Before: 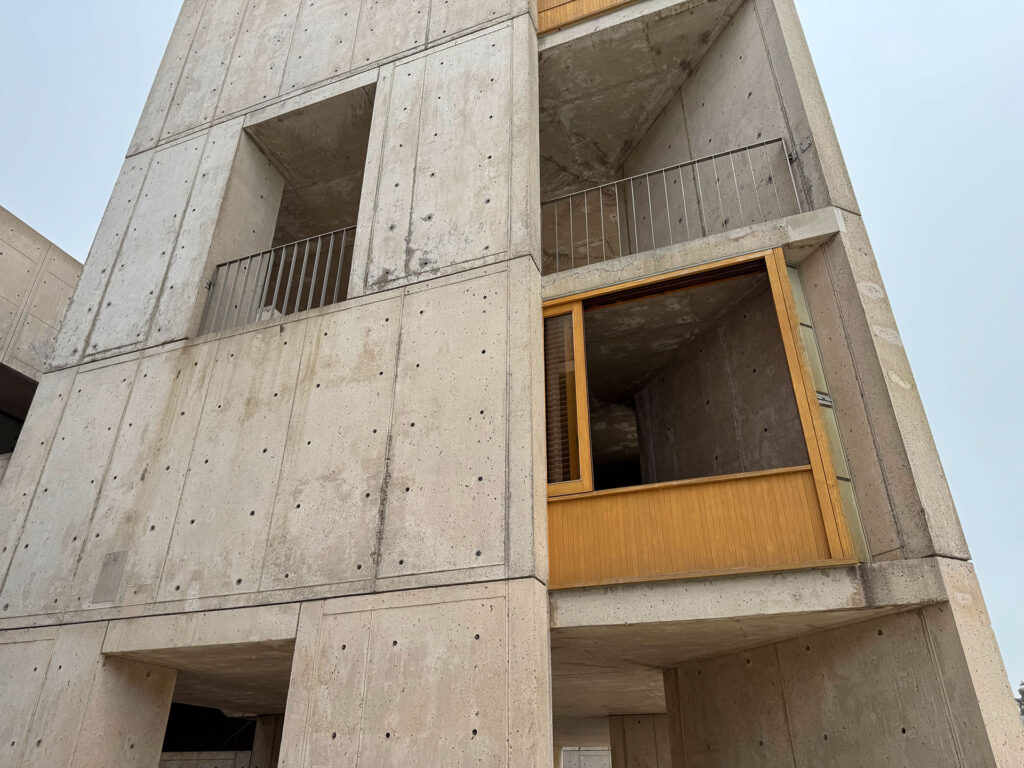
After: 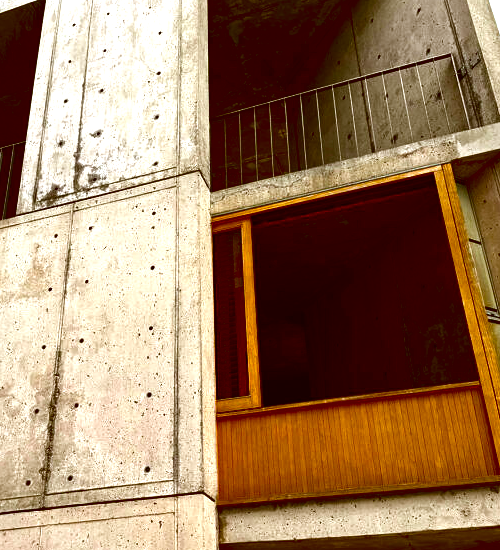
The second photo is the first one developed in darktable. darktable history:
exposure: black level correction 0.041, exposure 0.499 EV, compensate highlight preservation false
crop: left 32.413%, top 10.974%, right 18.675%, bottom 17.403%
tone equalizer: -8 EV -0.437 EV, -7 EV -0.394 EV, -6 EV -0.321 EV, -5 EV -0.252 EV, -3 EV 0.251 EV, -2 EV 0.359 EV, -1 EV 0.398 EV, +0 EV 0.39 EV
color correction: highlights a* -0.47, highlights b* 0.158, shadows a* 5.2, shadows b* 20.9
contrast brightness saturation: contrast 0.092, brightness -0.591, saturation 0.169
